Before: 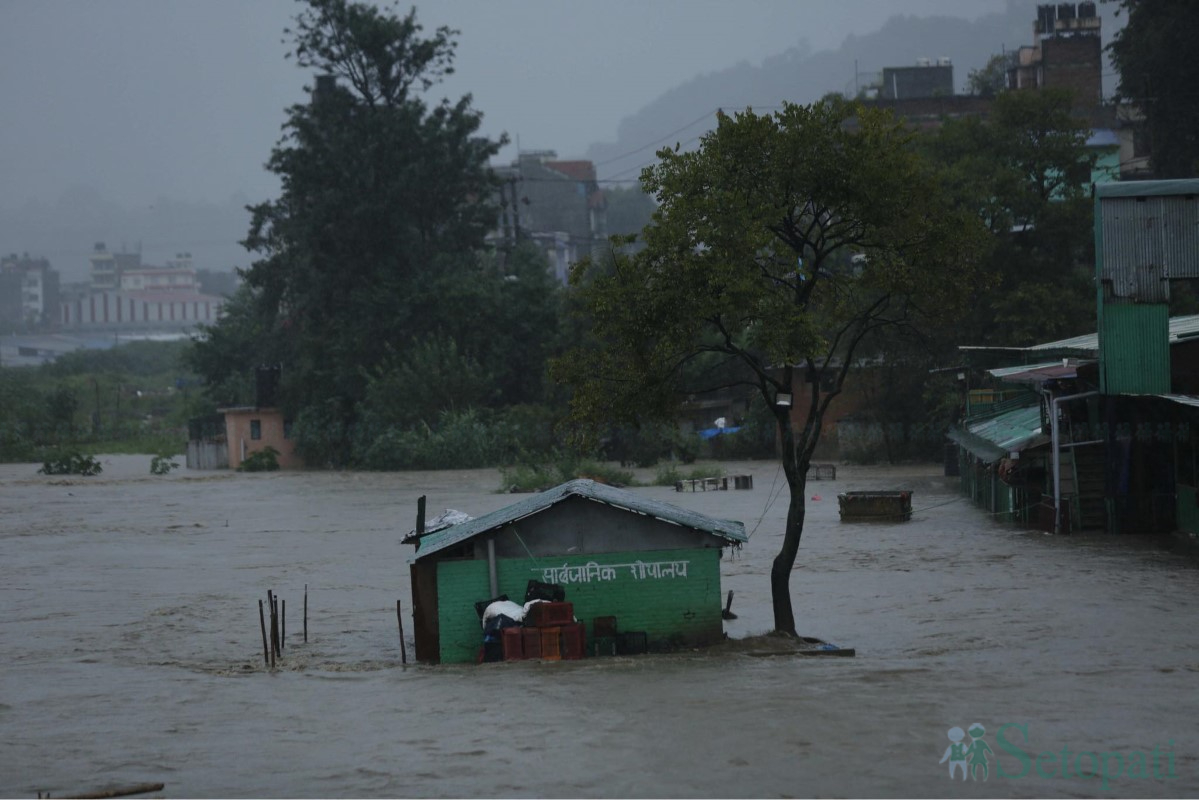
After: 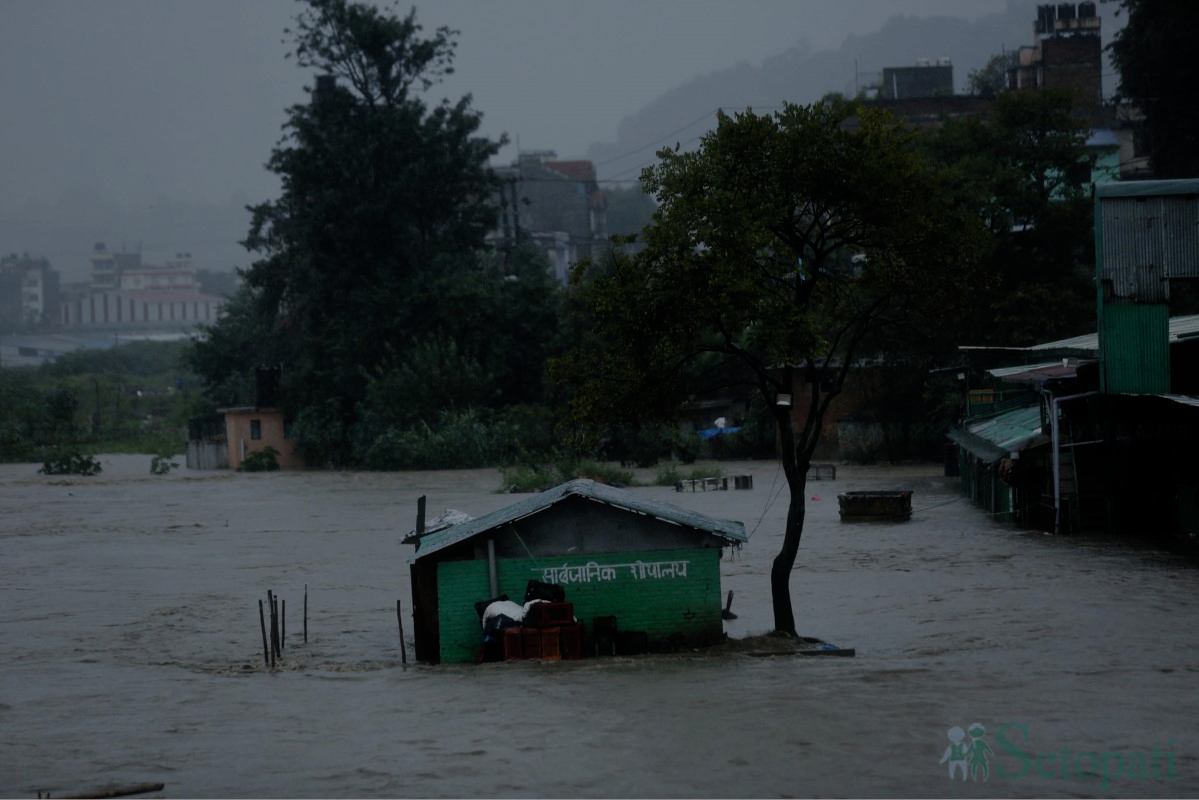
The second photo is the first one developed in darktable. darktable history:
white balance: emerald 1
filmic rgb: middle gray luminance 30%, black relative exposure -9 EV, white relative exposure 7 EV, threshold 6 EV, target black luminance 0%, hardness 2.94, latitude 2.04%, contrast 0.963, highlights saturation mix 5%, shadows ↔ highlights balance 12.16%, add noise in highlights 0, preserve chrominance no, color science v3 (2019), use custom middle-gray values true, iterations of high-quality reconstruction 0, contrast in highlights soft, enable highlight reconstruction true
haze removal: strength -0.1, adaptive false
